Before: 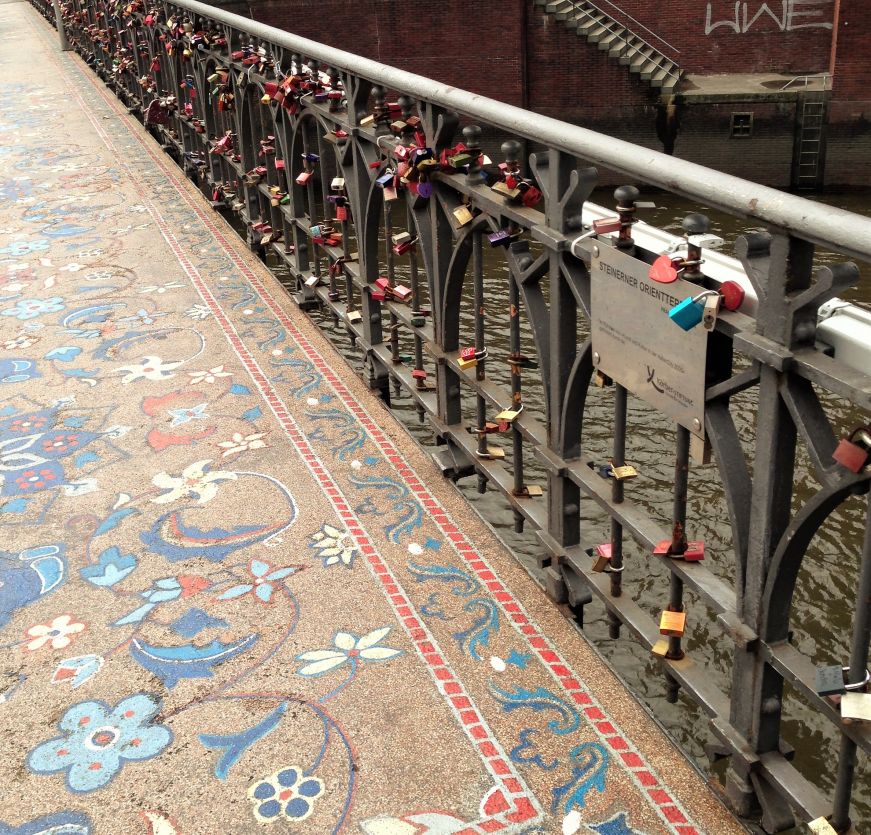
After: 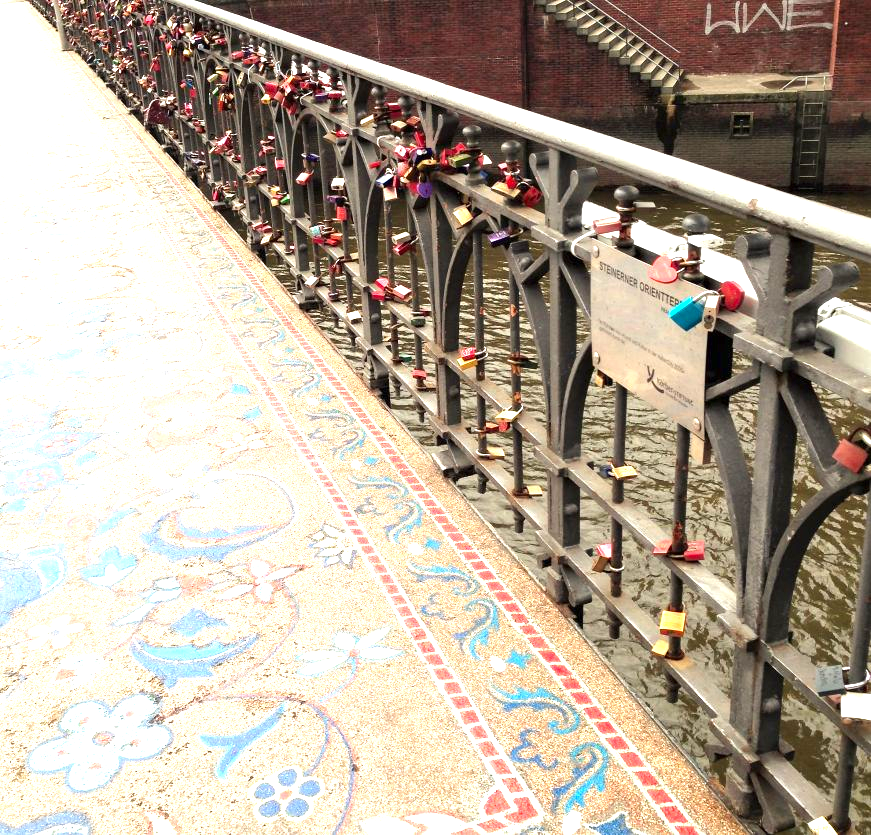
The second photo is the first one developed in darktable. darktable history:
contrast brightness saturation: saturation 0.1
exposure: exposure 1.21 EV, compensate exposure bias true, compensate highlight preservation false
